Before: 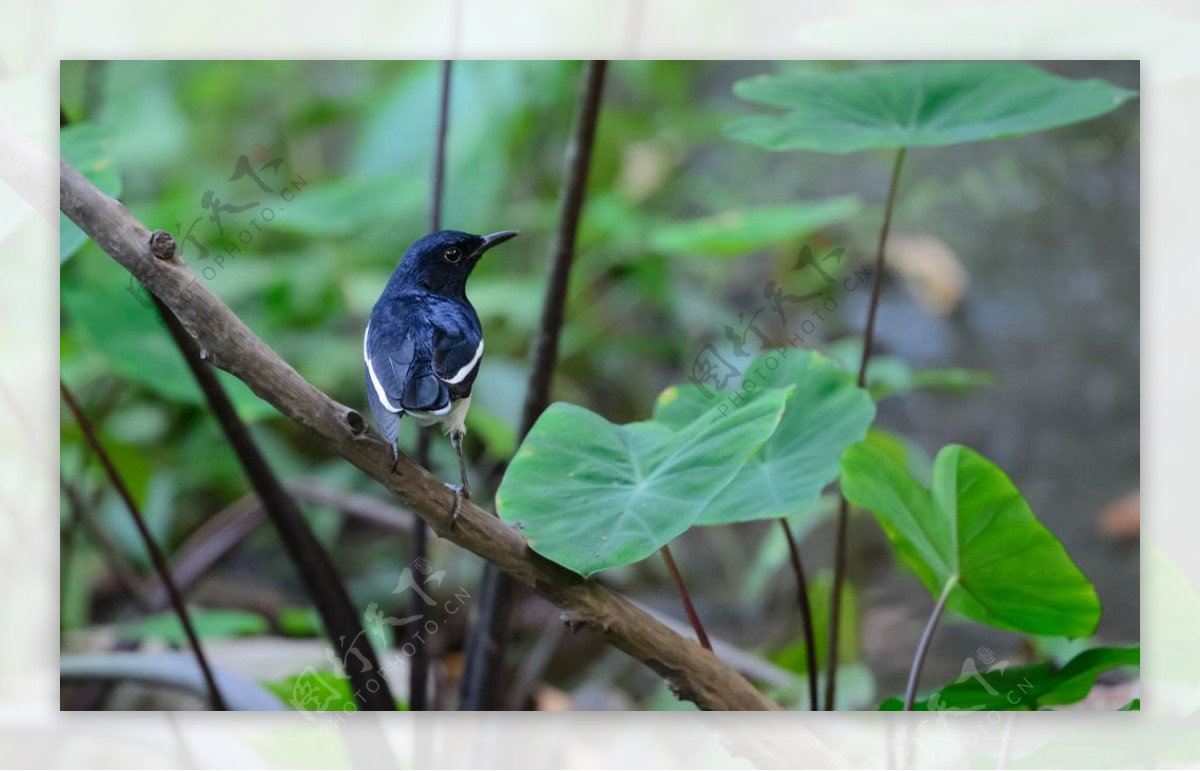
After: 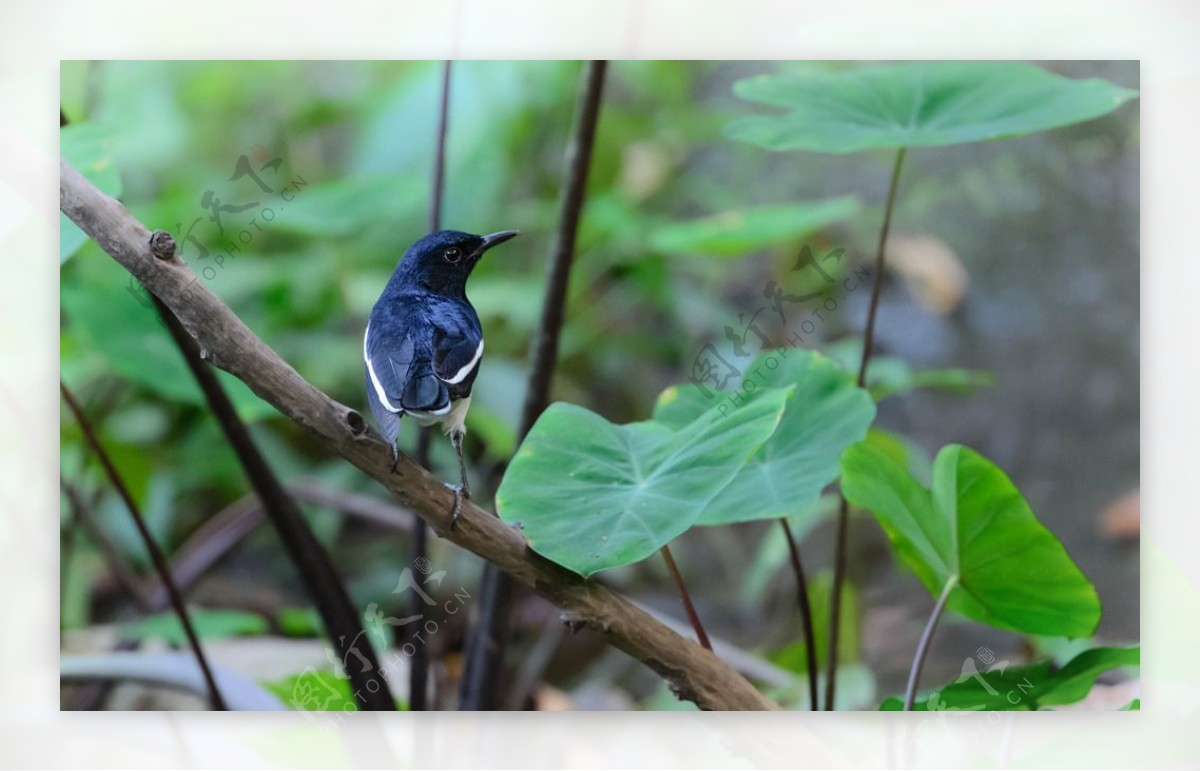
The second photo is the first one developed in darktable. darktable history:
vignetting: fall-off start 100.16%, dithering 8-bit output
shadows and highlights: shadows -40.27, highlights 63.02, soften with gaussian
tone equalizer: on, module defaults
